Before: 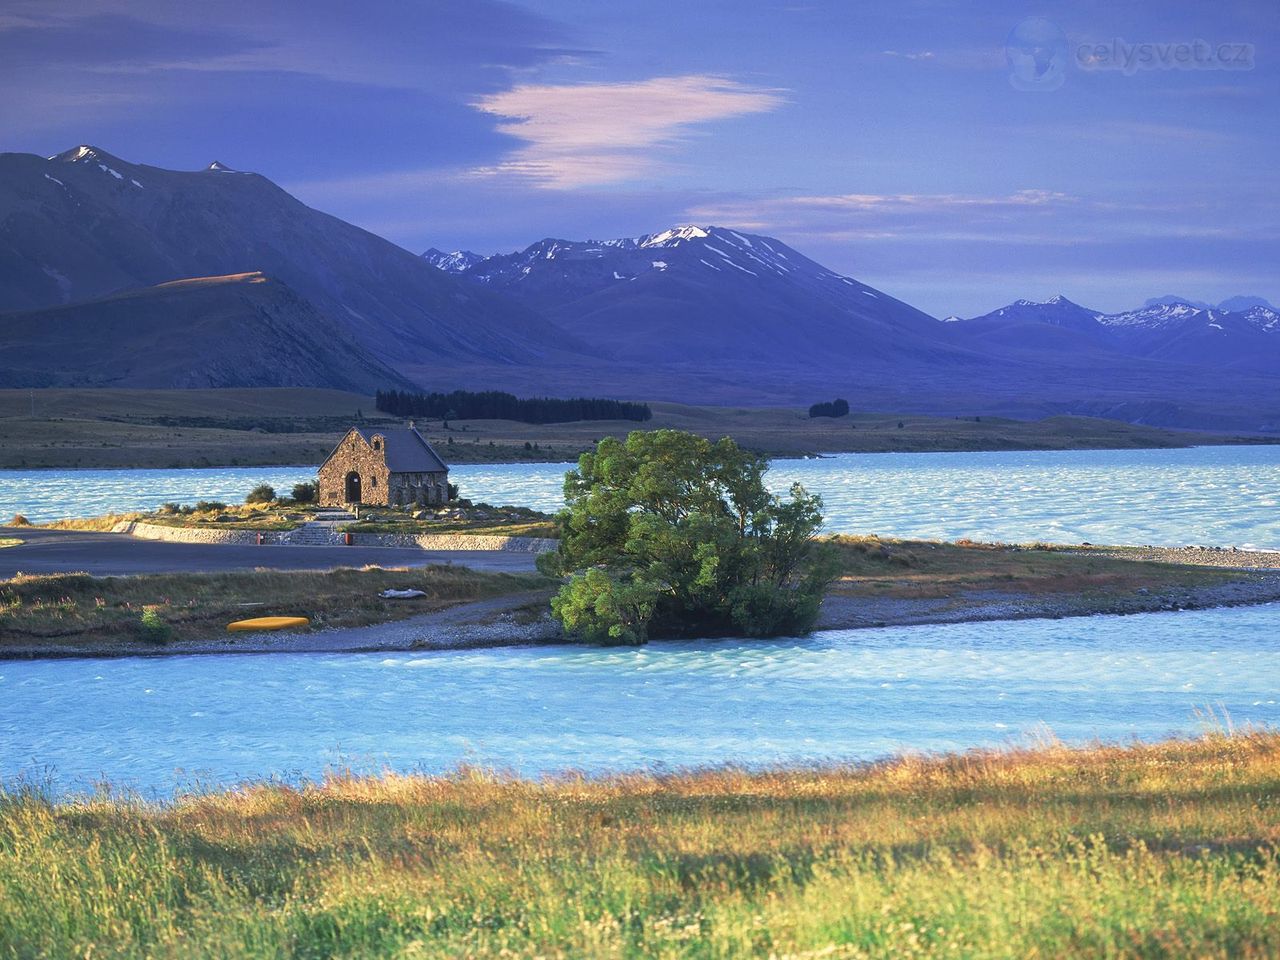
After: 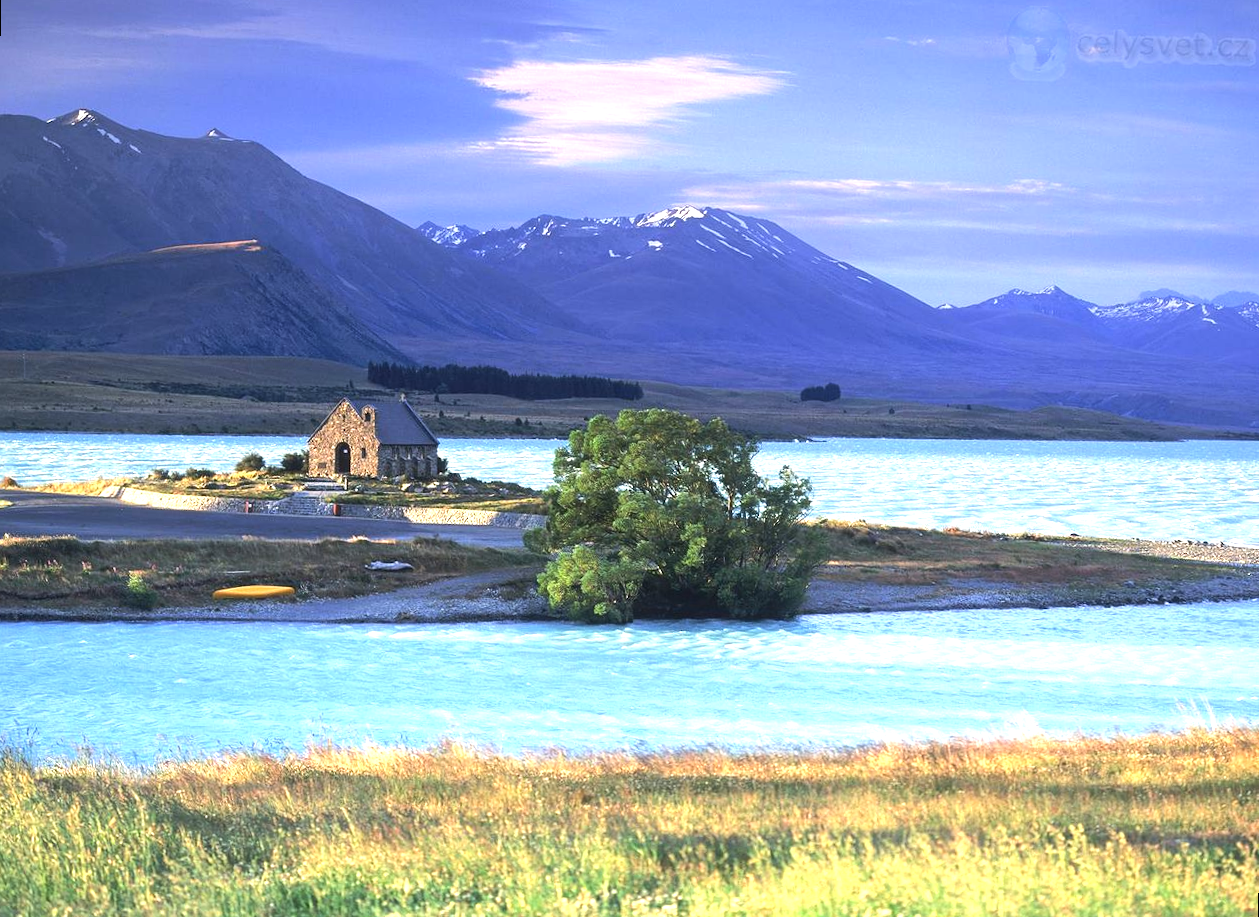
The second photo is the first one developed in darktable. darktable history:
tone equalizer: -8 EV -0.417 EV, -7 EV -0.389 EV, -6 EV -0.333 EV, -5 EV -0.222 EV, -3 EV 0.222 EV, -2 EV 0.333 EV, -1 EV 0.389 EV, +0 EV 0.417 EV, edges refinement/feathering 500, mask exposure compensation -1.57 EV, preserve details no
exposure: black level correction 0, exposure 0.5 EV, compensate highlight preservation false
rotate and perspective: rotation 1.57°, crop left 0.018, crop right 0.982, crop top 0.039, crop bottom 0.961
